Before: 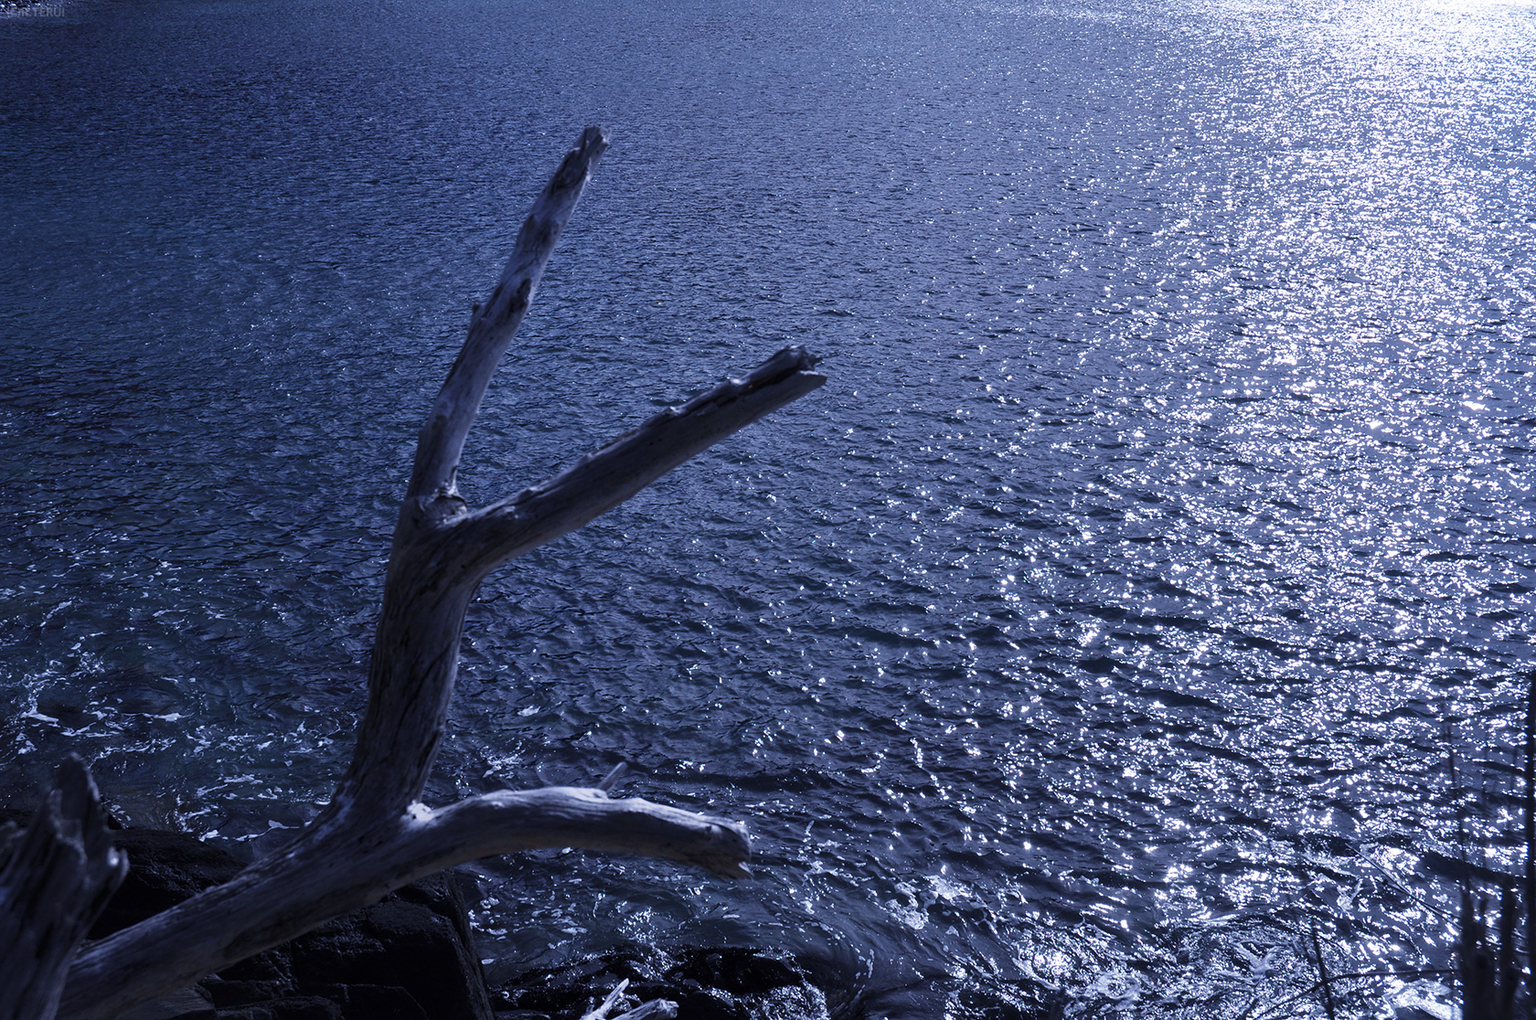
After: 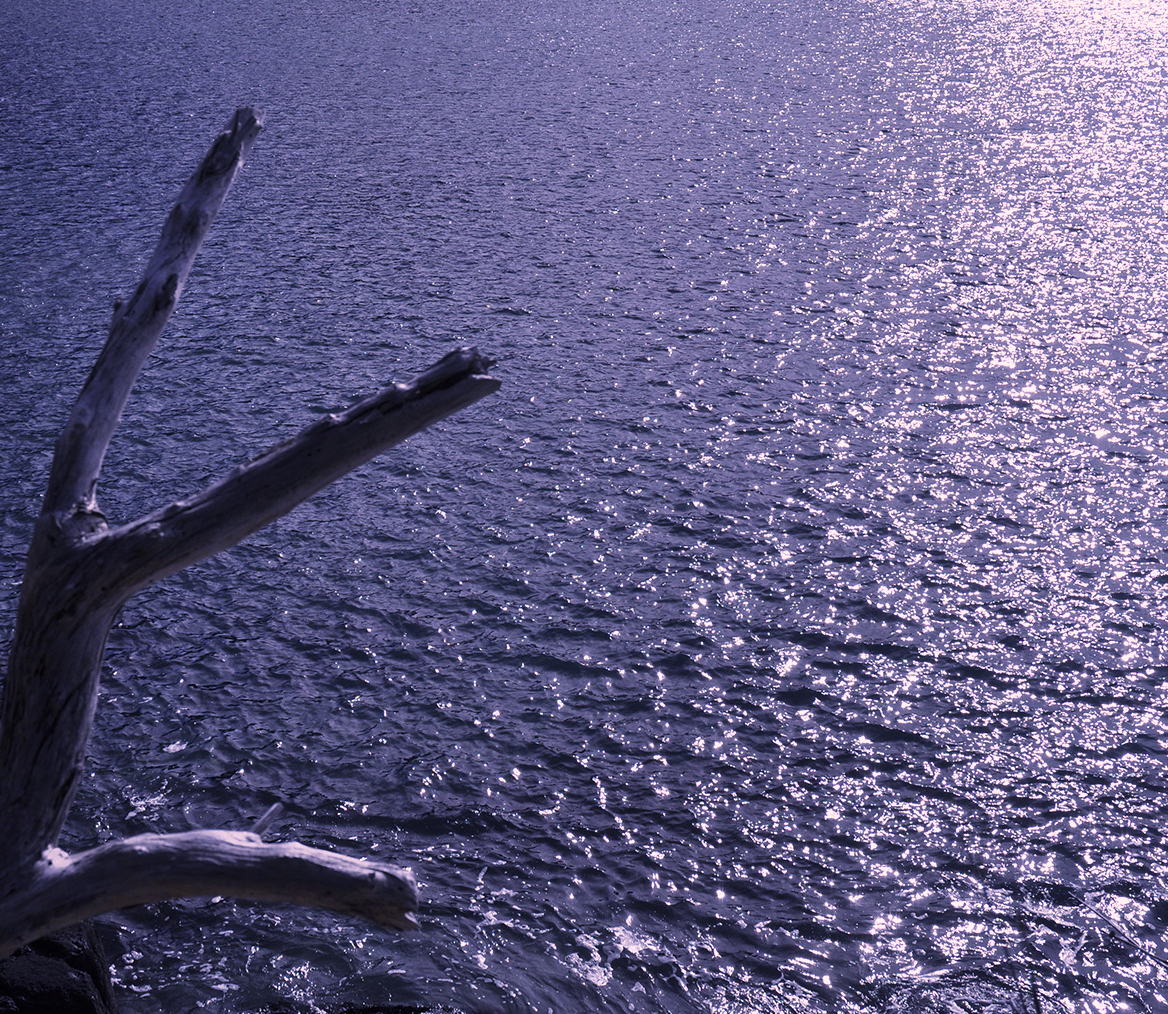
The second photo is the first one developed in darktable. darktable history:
color correction: highlights a* 14.52, highlights b* 4.84
crop and rotate: left 24.034%, top 2.838%, right 6.406%, bottom 6.299%
